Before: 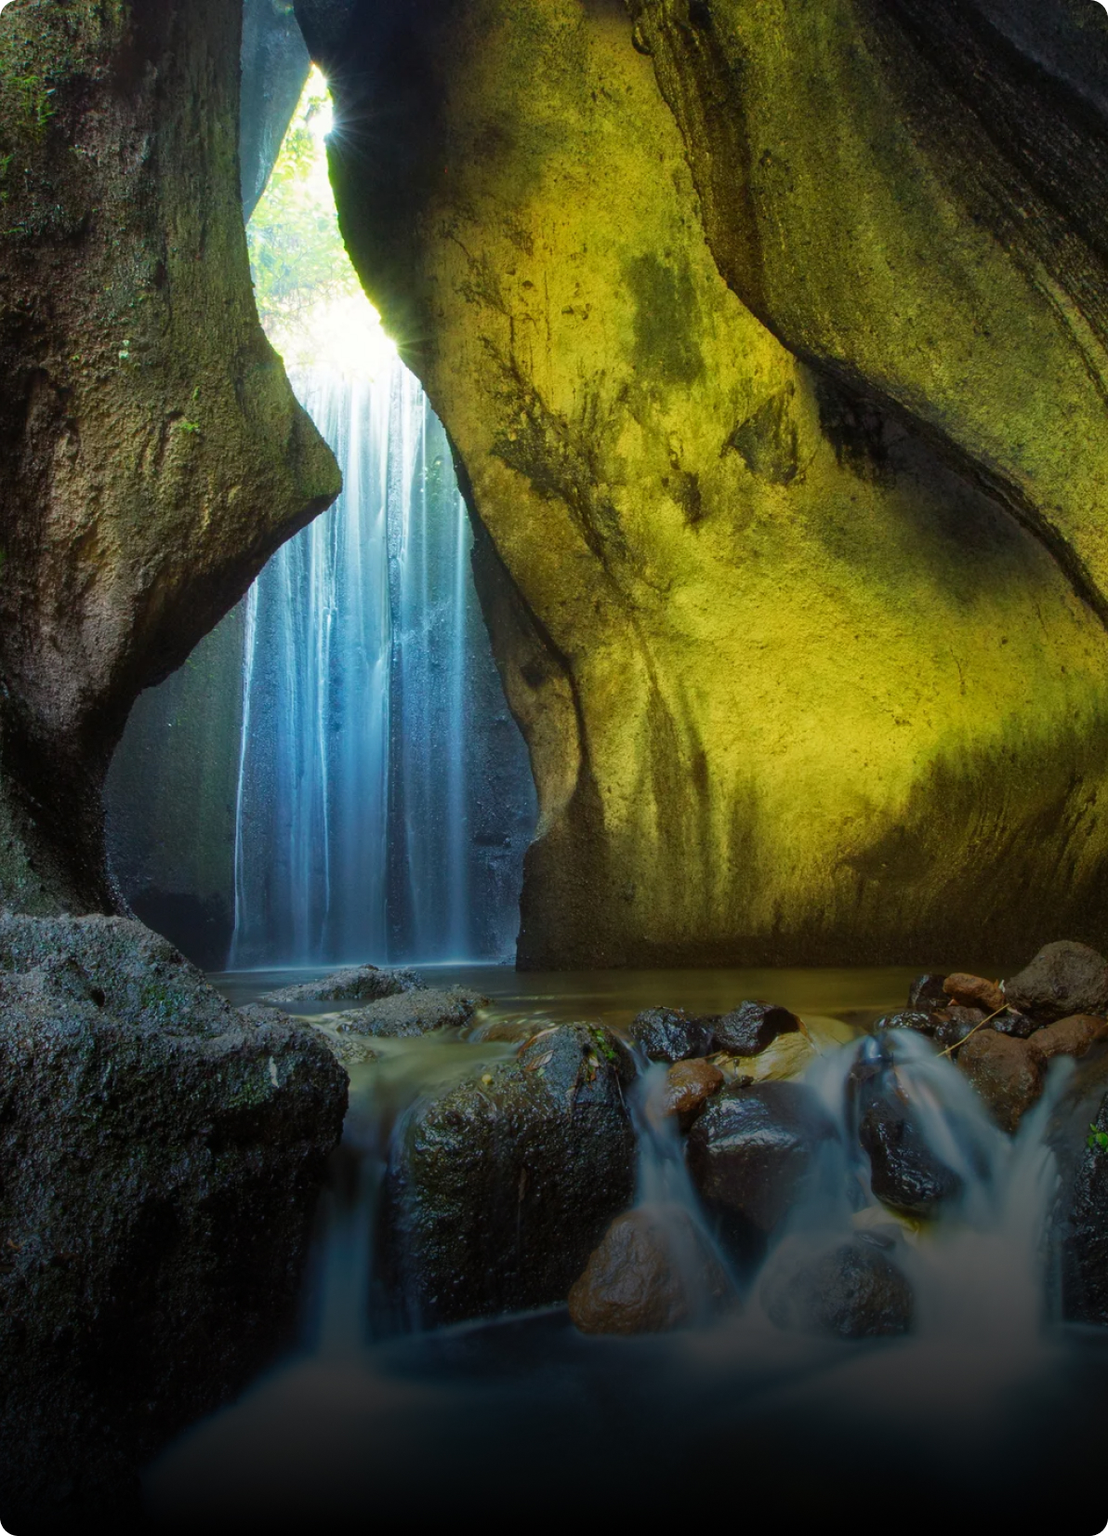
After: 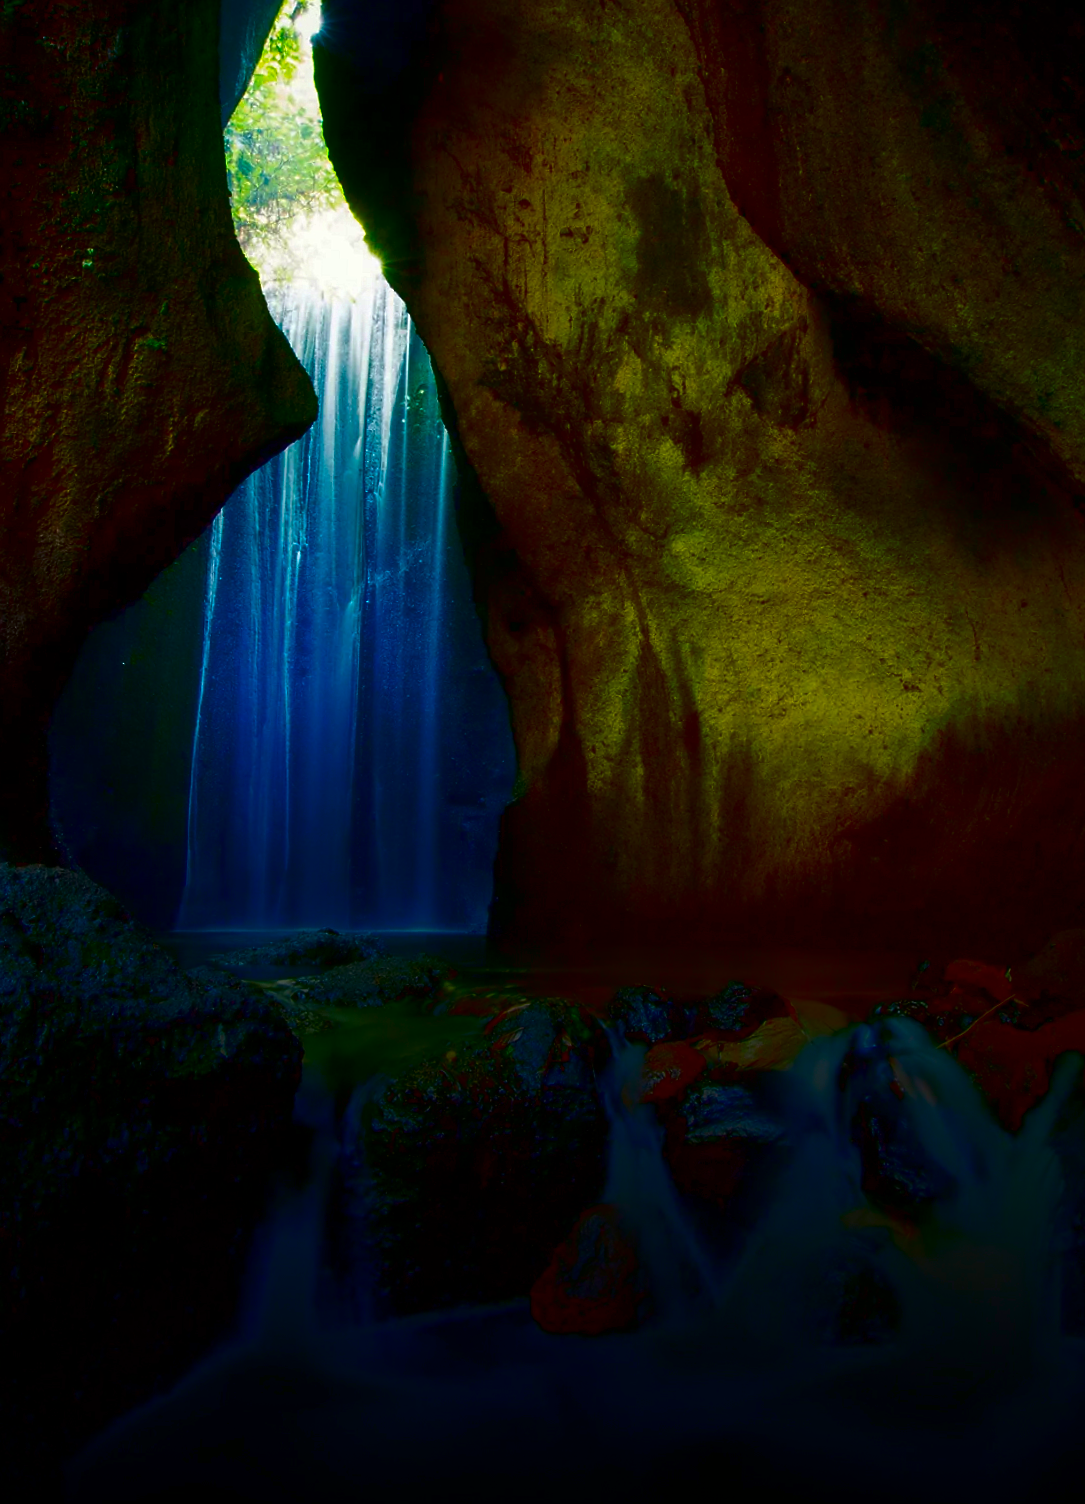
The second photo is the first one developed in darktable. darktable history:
sharpen: radius 1, threshold 1
crop and rotate: angle -1.96°, left 3.097%, top 4.154%, right 1.586%, bottom 0.529%
contrast brightness saturation: brightness -1, saturation 1
